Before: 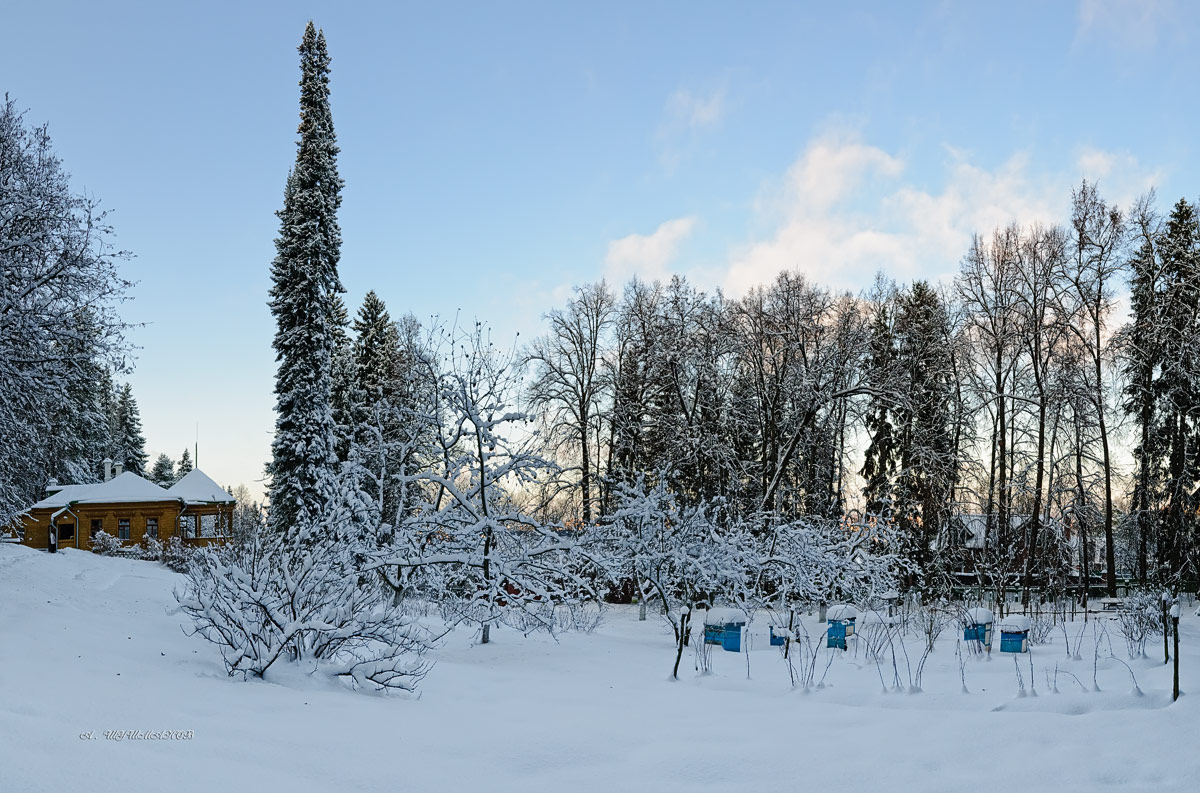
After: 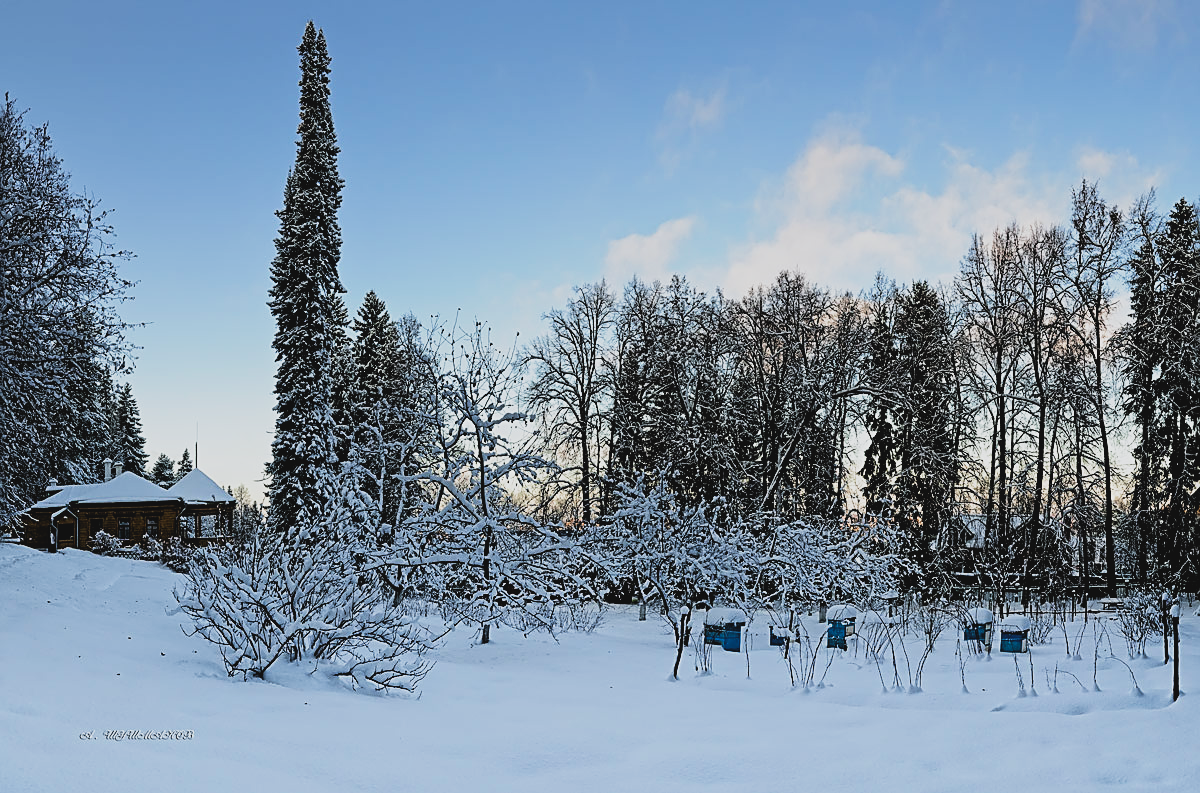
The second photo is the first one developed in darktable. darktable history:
filmic rgb: black relative exposure -5 EV, hardness 2.88, contrast 1.3, highlights saturation mix -30%
contrast brightness saturation: contrast -0.15, brightness 0.05, saturation -0.12
graduated density: on, module defaults
tone curve: curves: ch0 [(0, 0) (0.003, 0.007) (0.011, 0.01) (0.025, 0.016) (0.044, 0.025) (0.069, 0.036) (0.1, 0.052) (0.136, 0.073) (0.177, 0.103) (0.224, 0.135) (0.277, 0.177) (0.335, 0.233) (0.399, 0.303) (0.468, 0.376) (0.543, 0.469) (0.623, 0.581) (0.709, 0.723) (0.801, 0.863) (0.898, 0.938) (1, 1)], preserve colors none
sharpen: on, module defaults
white balance: red 0.988, blue 1.017
tone equalizer: on, module defaults
